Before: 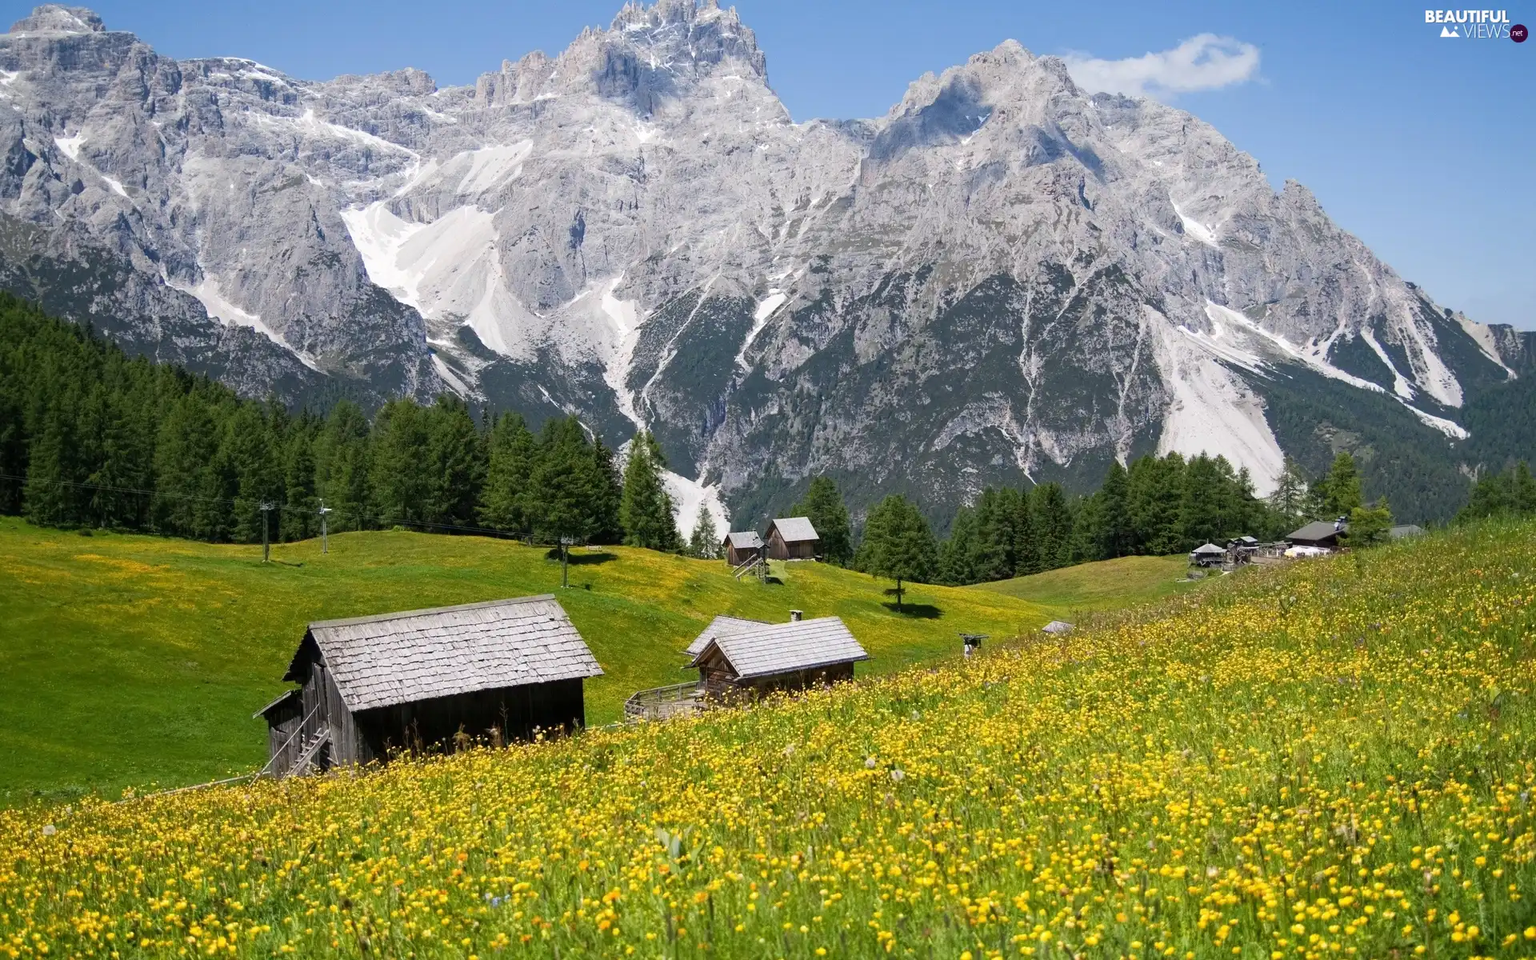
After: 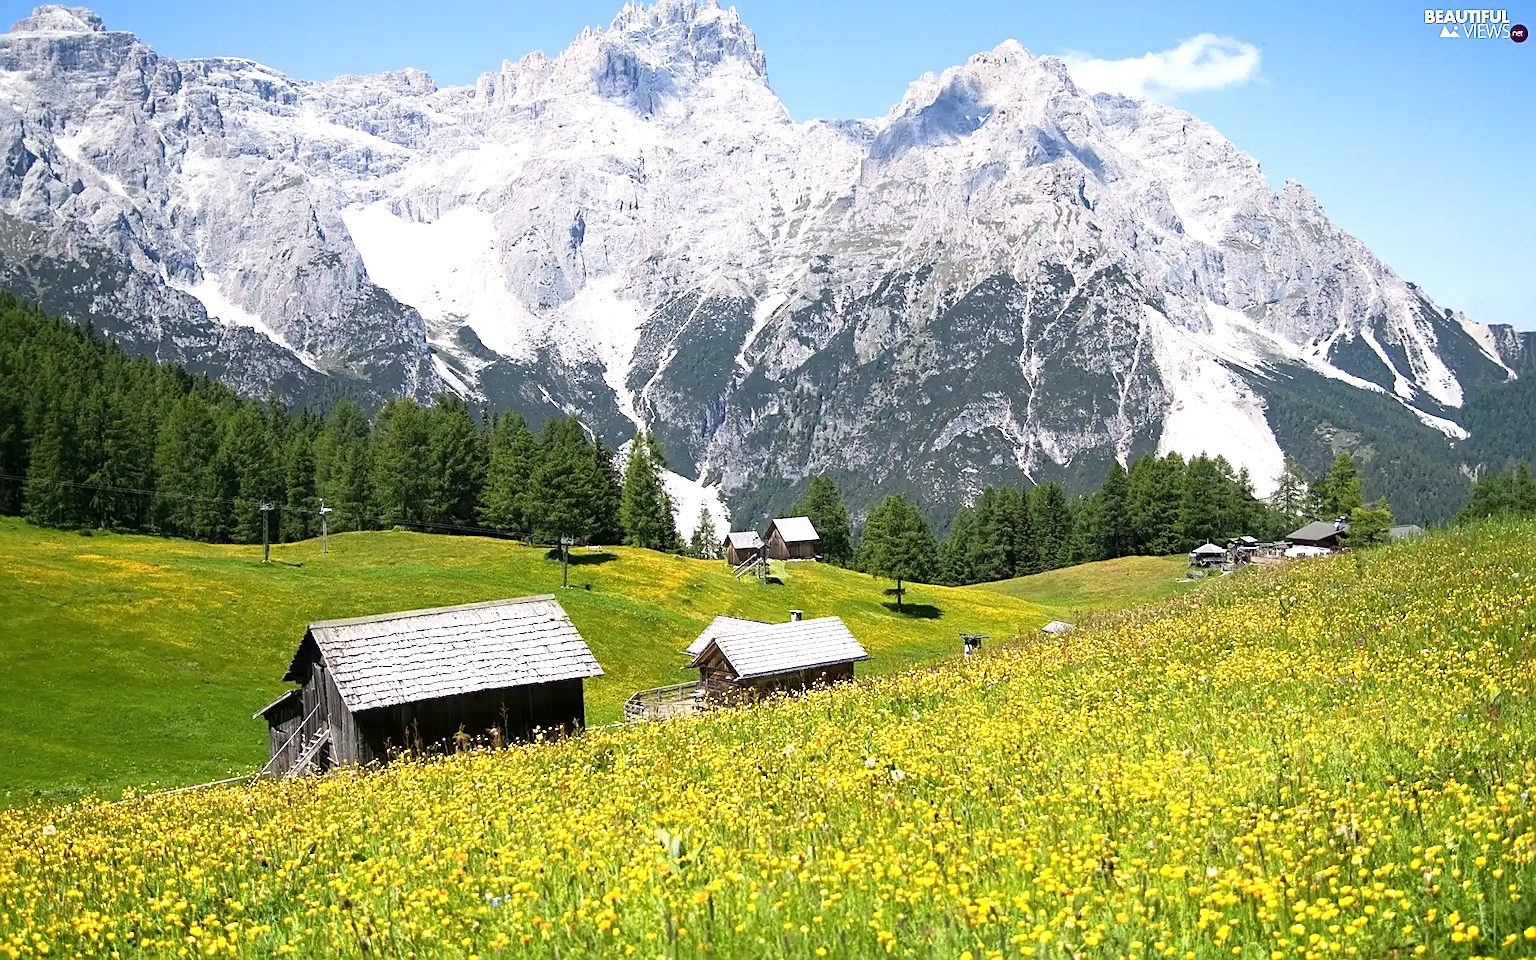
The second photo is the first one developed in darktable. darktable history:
sharpen: on, module defaults
exposure: black level correction 0, exposure 0.702 EV, compensate highlight preservation false
shadows and highlights: shadows -31.21, highlights 29.5, highlights color adjustment 73.57%
